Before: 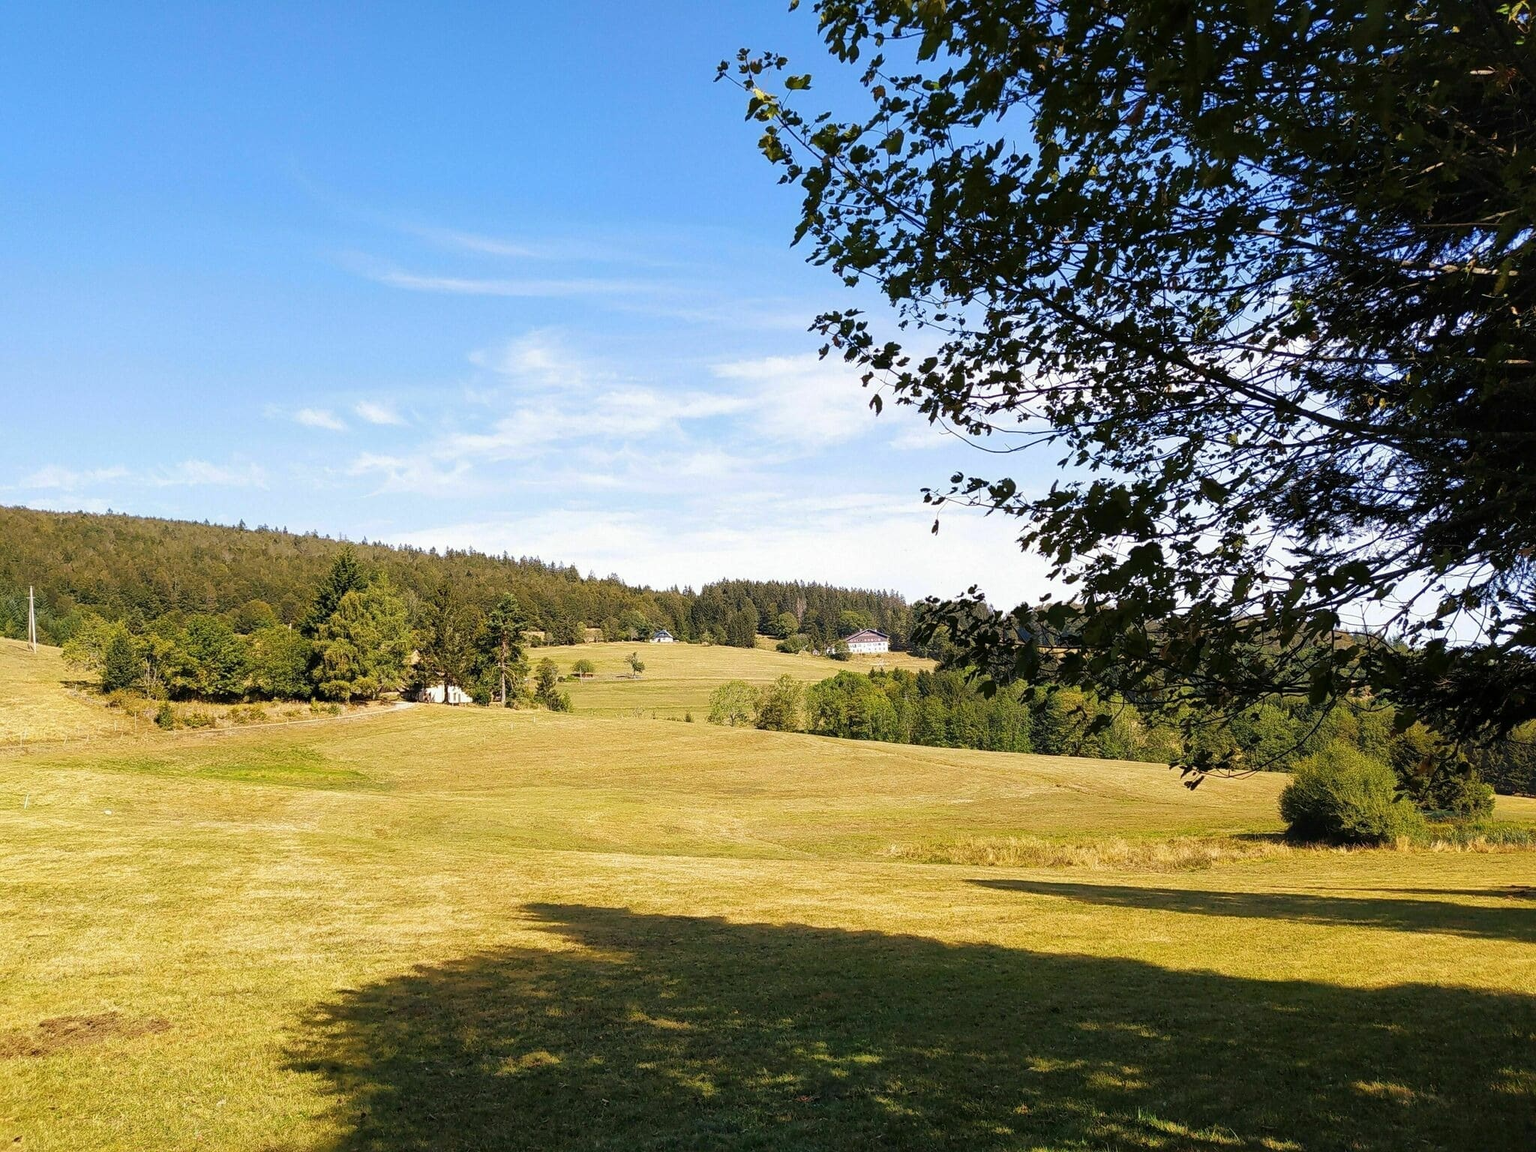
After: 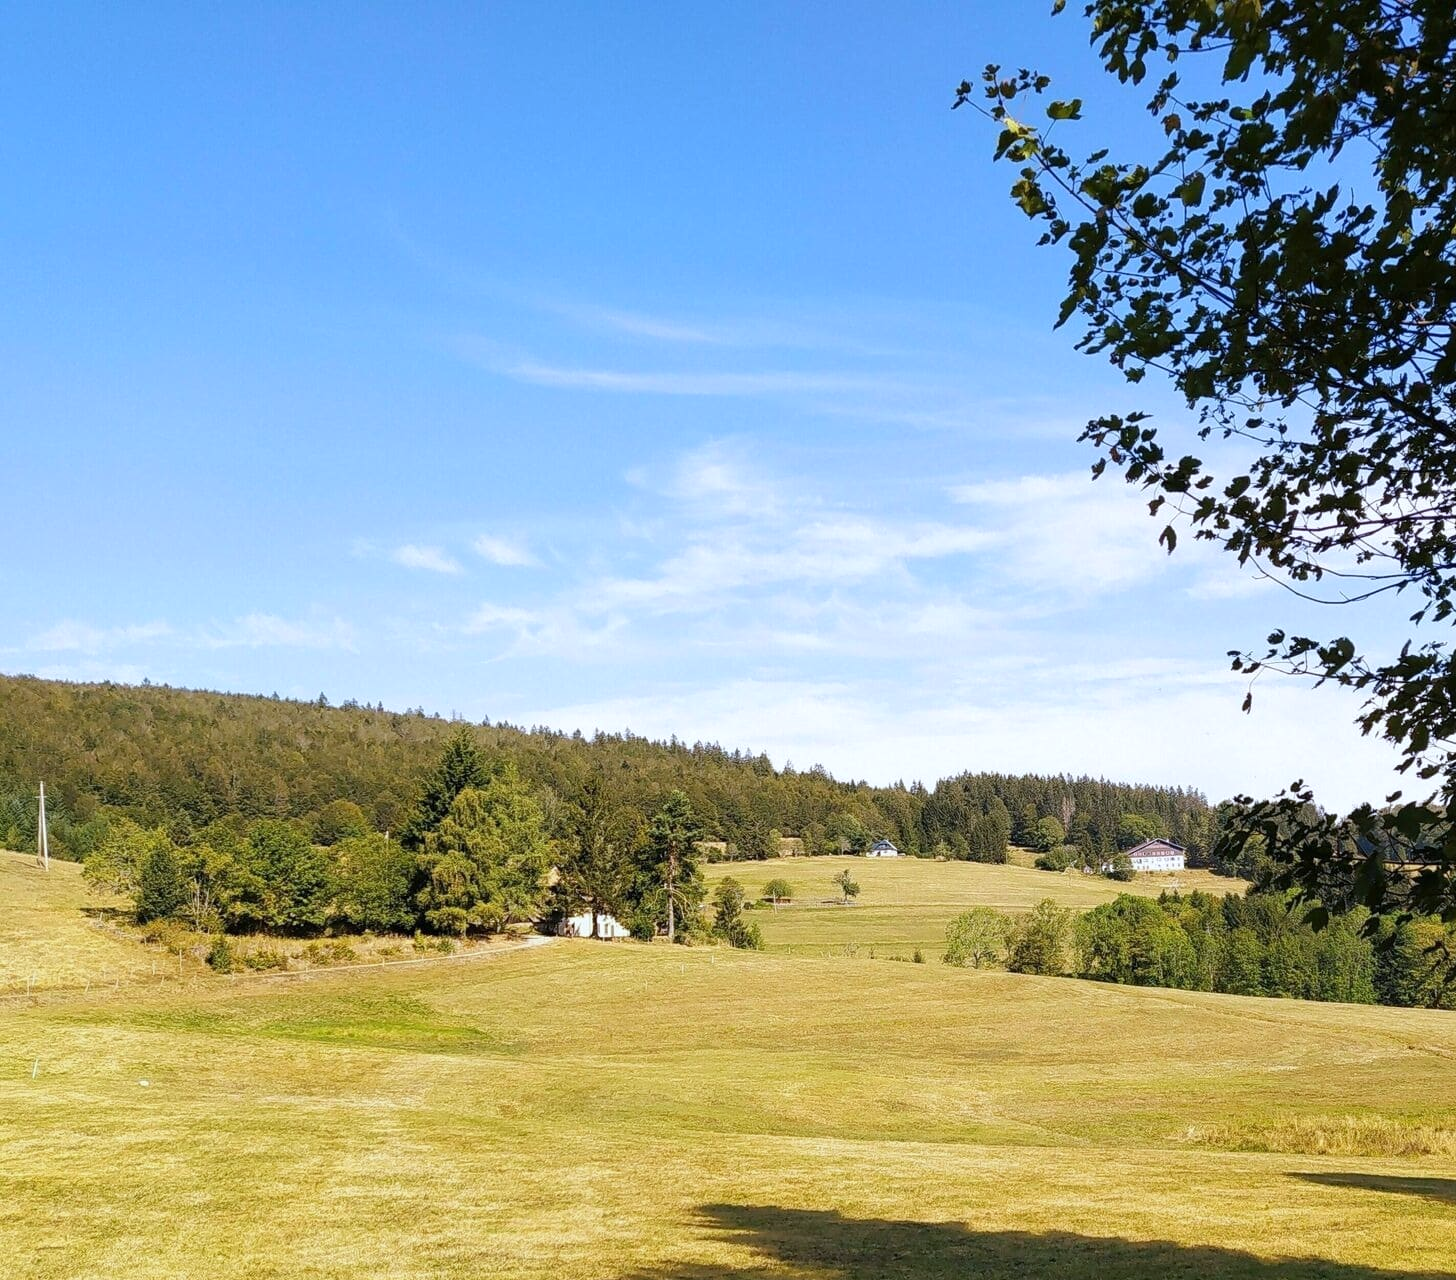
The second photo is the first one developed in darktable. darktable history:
white balance: red 0.974, blue 1.044
crop: right 28.885%, bottom 16.626%
